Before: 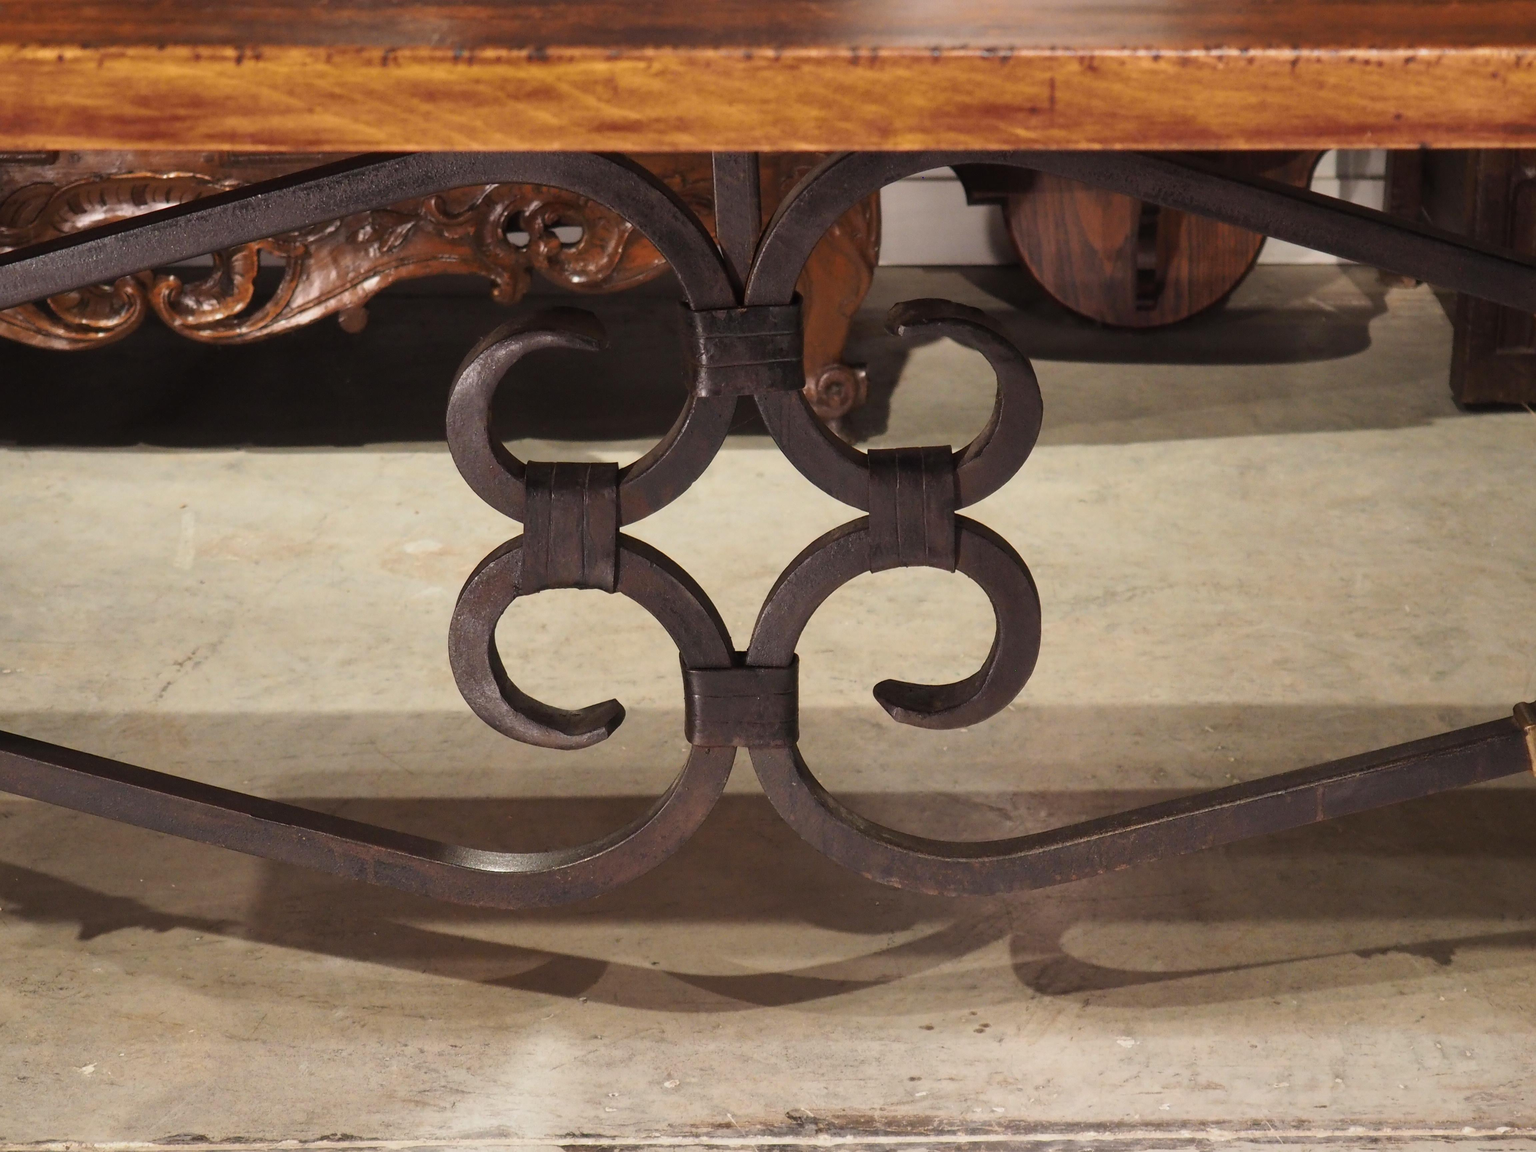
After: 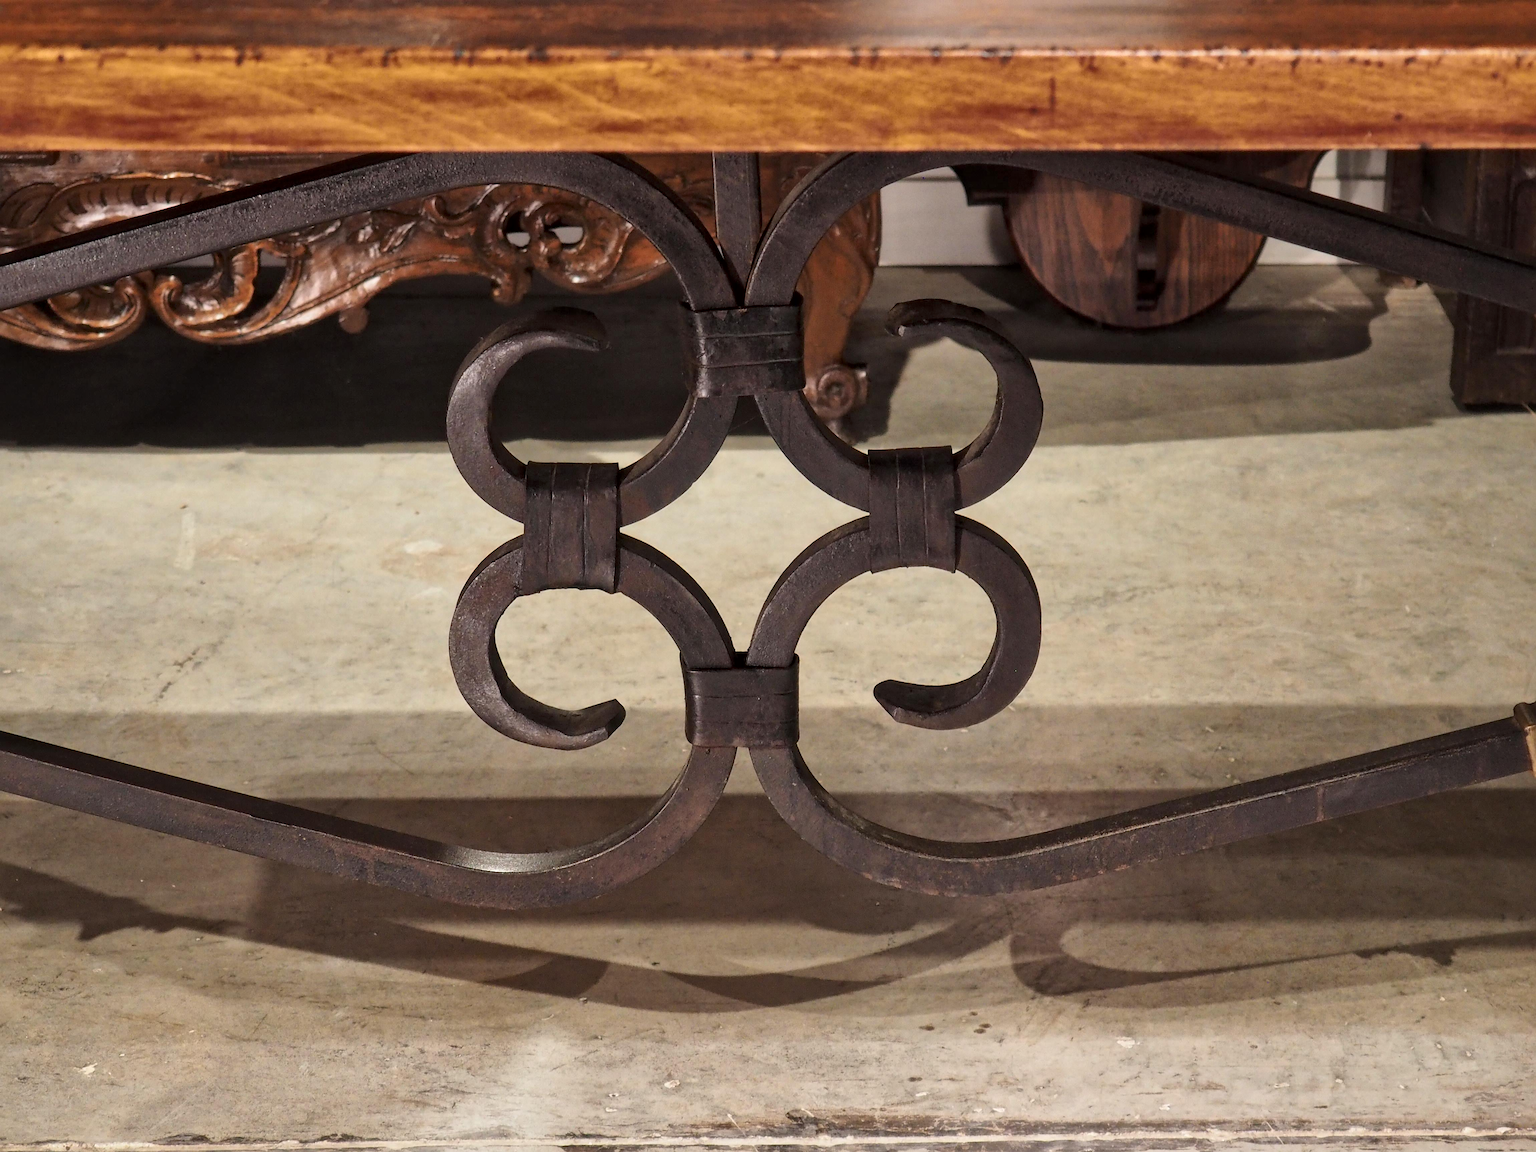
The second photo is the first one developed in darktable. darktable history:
local contrast: mode bilateral grid, contrast 20, coarseness 50, detail 148%, midtone range 0.2
sharpen: amount 0.2
